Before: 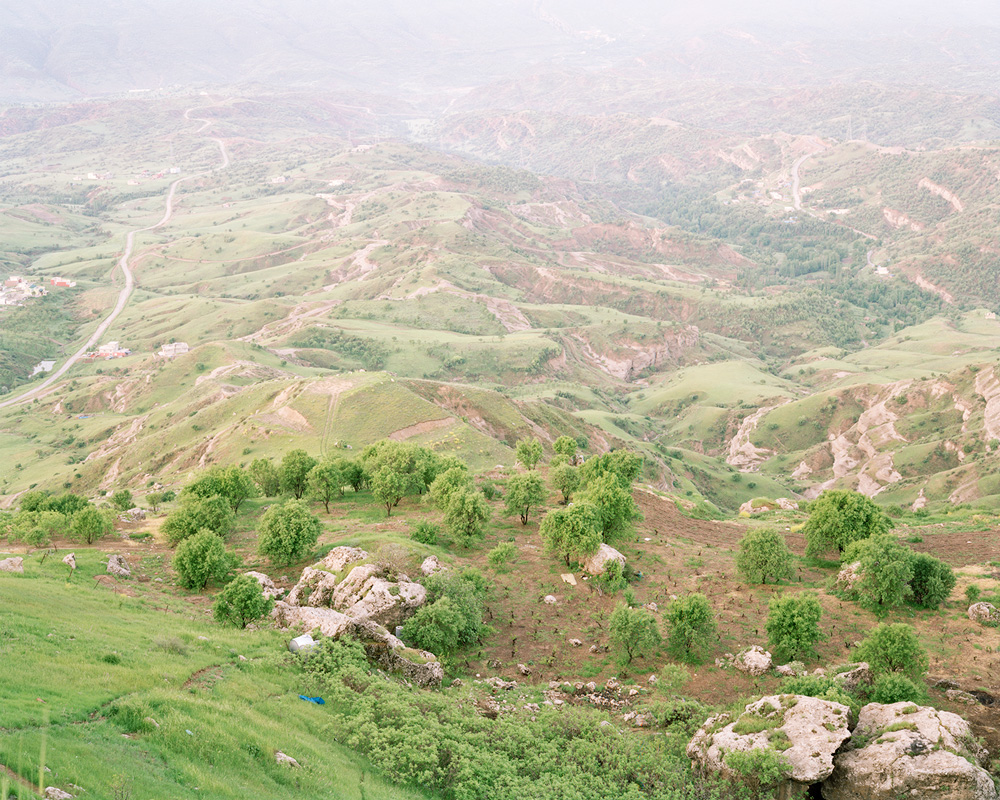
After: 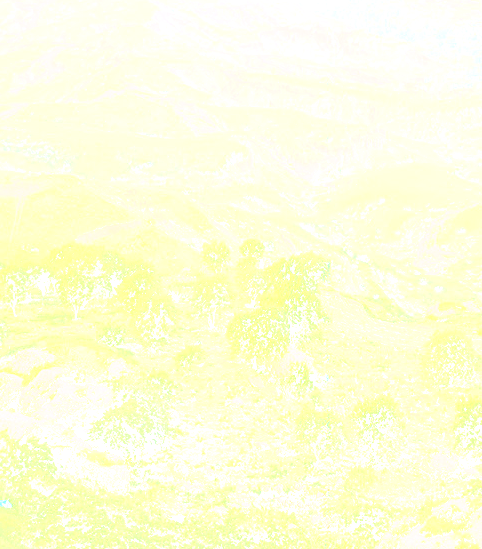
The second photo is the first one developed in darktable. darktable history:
rgb curve: curves: ch0 [(0, 0) (0.21, 0.15) (0.24, 0.21) (0.5, 0.75) (0.75, 0.96) (0.89, 0.99) (1, 1)]; ch1 [(0, 0.02) (0.21, 0.13) (0.25, 0.2) (0.5, 0.67) (0.75, 0.9) (0.89, 0.97) (1, 1)]; ch2 [(0, 0.02) (0.21, 0.13) (0.25, 0.2) (0.5, 0.67) (0.75, 0.9) (0.89, 0.97) (1, 1)], compensate middle gray true
crop: left 31.379%, top 24.658%, right 20.326%, bottom 6.628%
bloom: size 85%, threshold 5%, strength 85%
sharpen: radius 3.119
